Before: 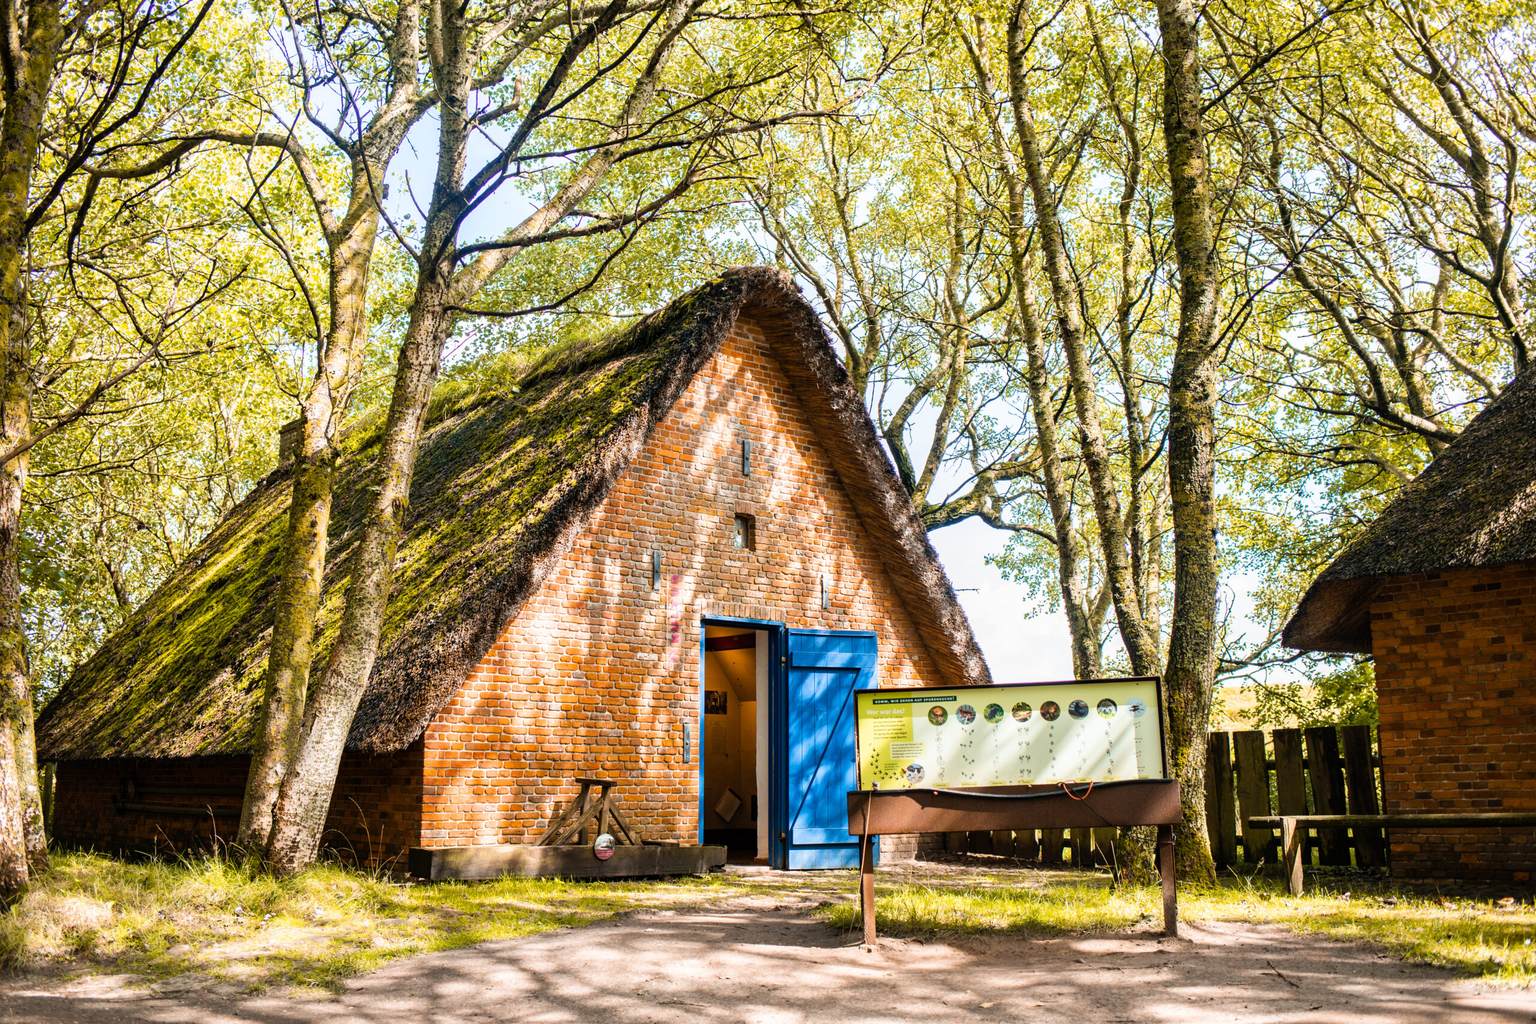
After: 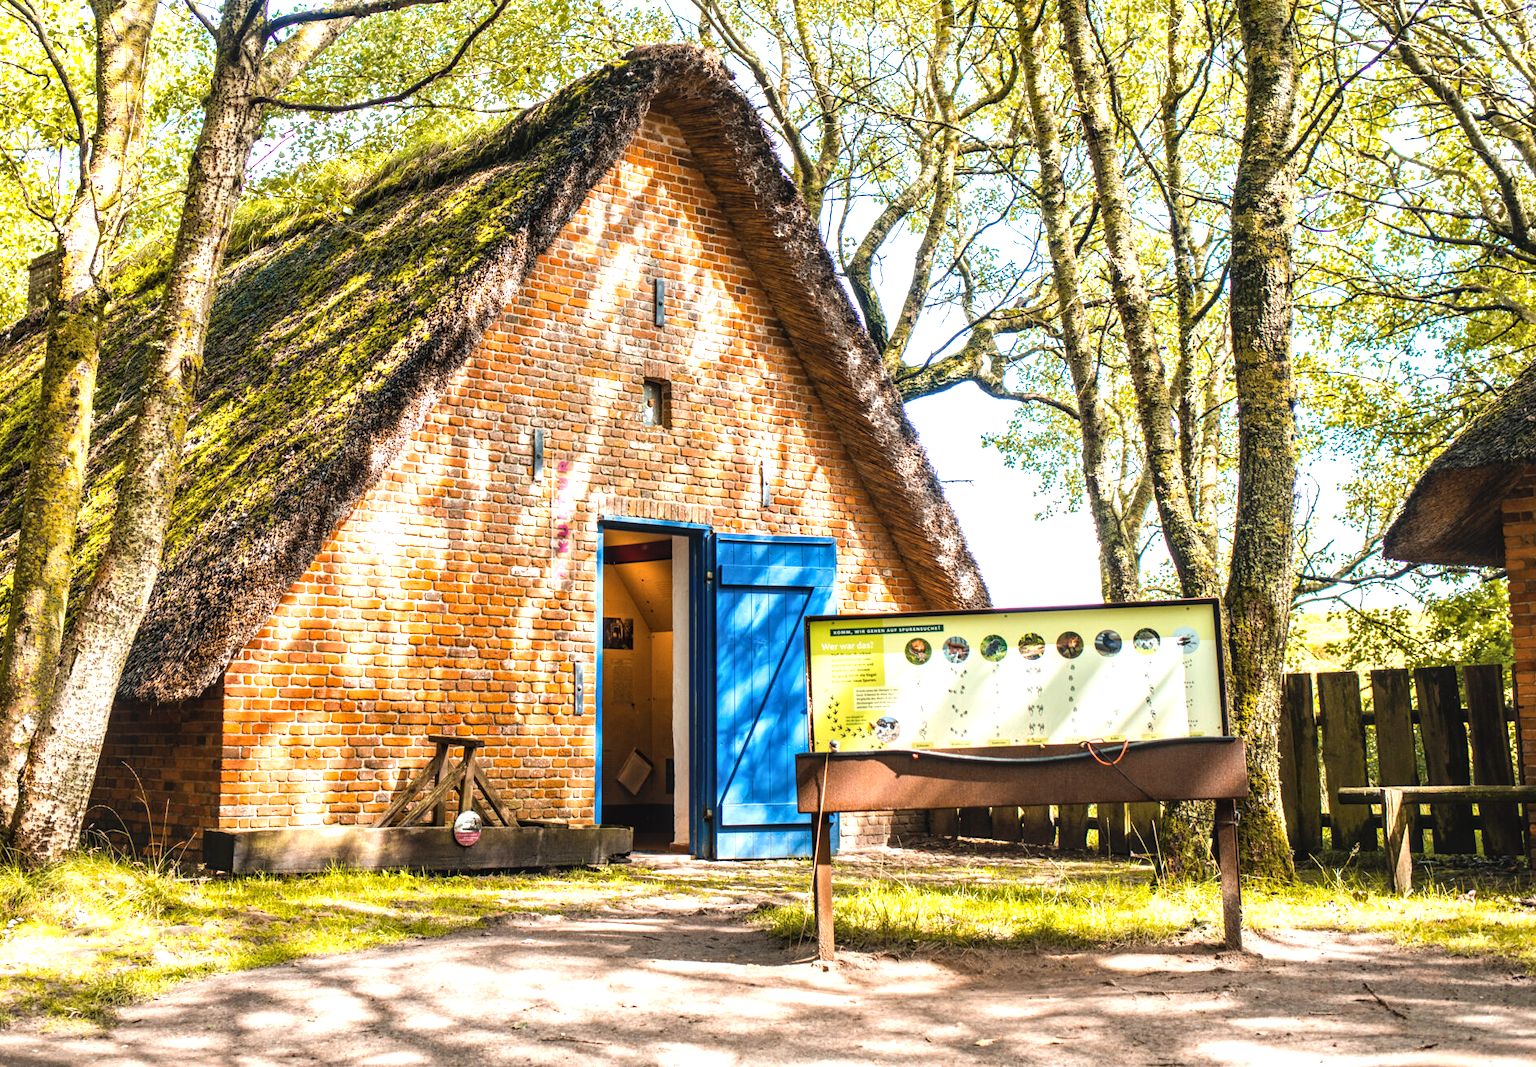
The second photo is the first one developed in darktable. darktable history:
local contrast: on, module defaults
crop: left 16.871%, top 22.857%, right 9.116%
exposure: black level correction -0.002, exposure 0.54 EV, compensate highlight preservation false
